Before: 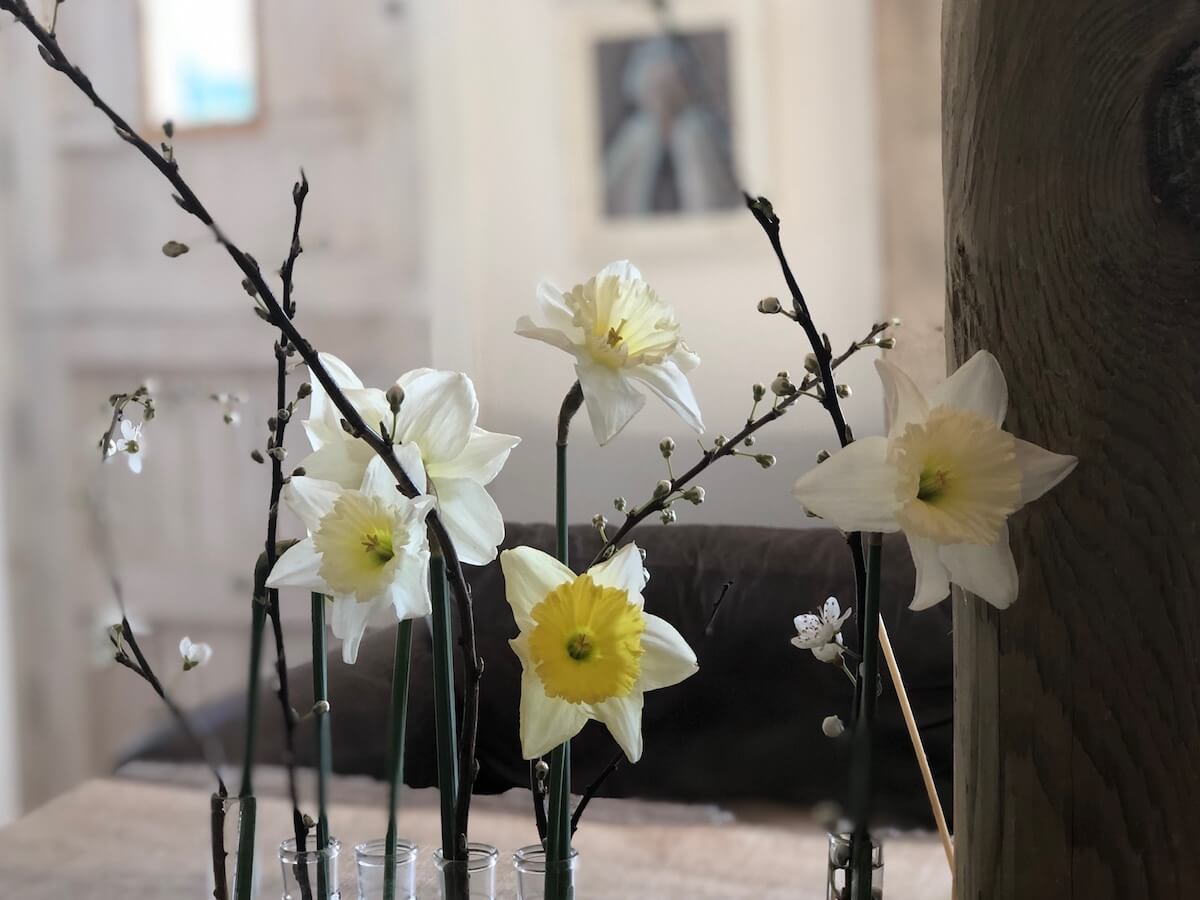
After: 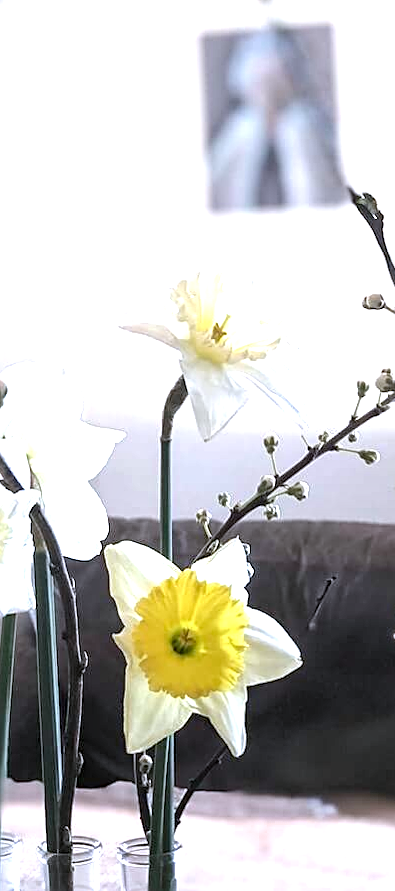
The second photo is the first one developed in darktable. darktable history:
rotate and perspective: rotation 0.174°, lens shift (vertical) 0.013, lens shift (horizontal) 0.019, shear 0.001, automatic cropping original format, crop left 0.007, crop right 0.991, crop top 0.016, crop bottom 0.997
white balance: red 0.967, blue 1.119, emerald 0.756
crop: left 33.36%, right 33.36%
local contrast: on, module defaults
sharpen: on, module defaults
exposure: black level correction 0.001, exposure 1.398 EV, compensate exposure bias true, compensate highlight preservation false
